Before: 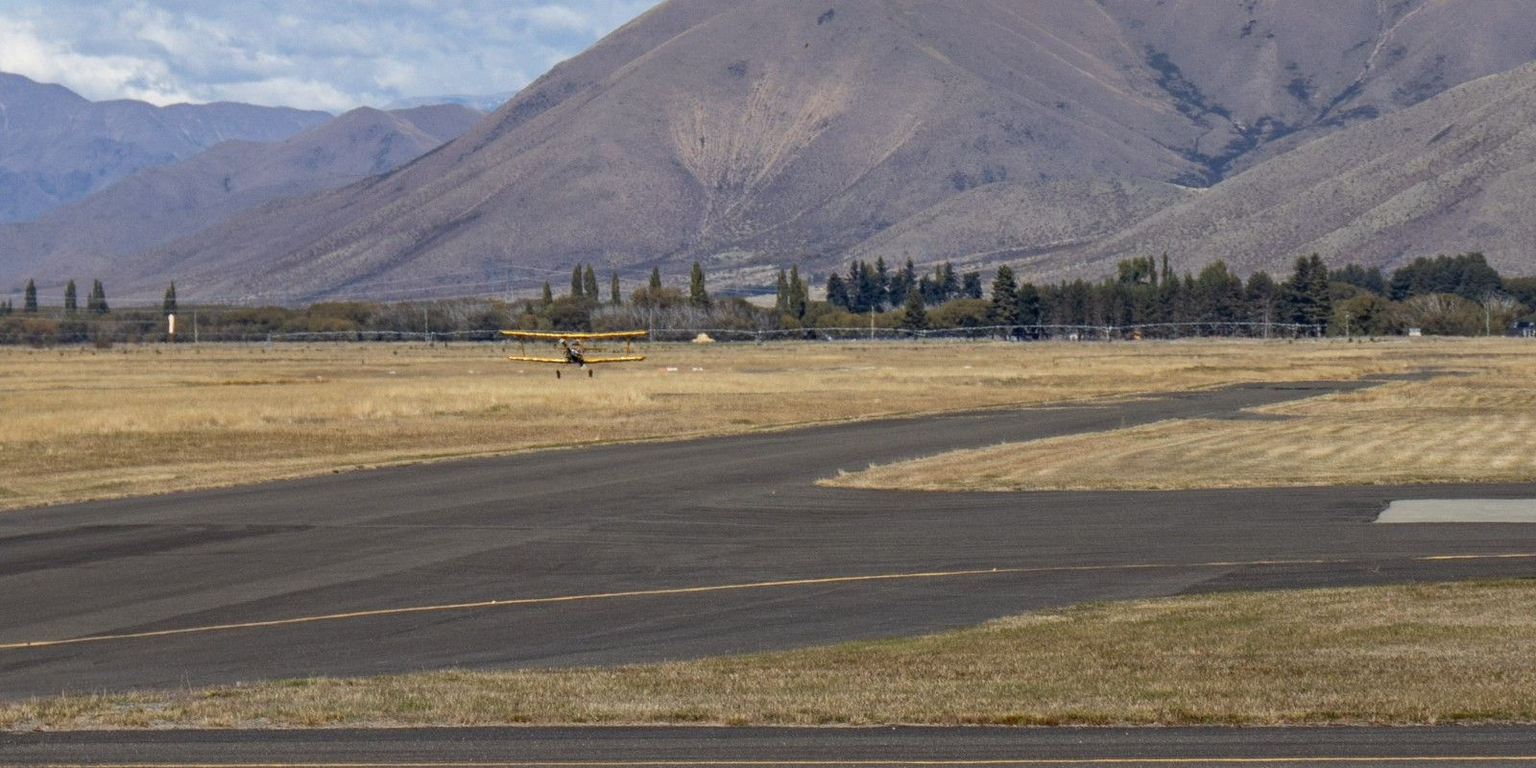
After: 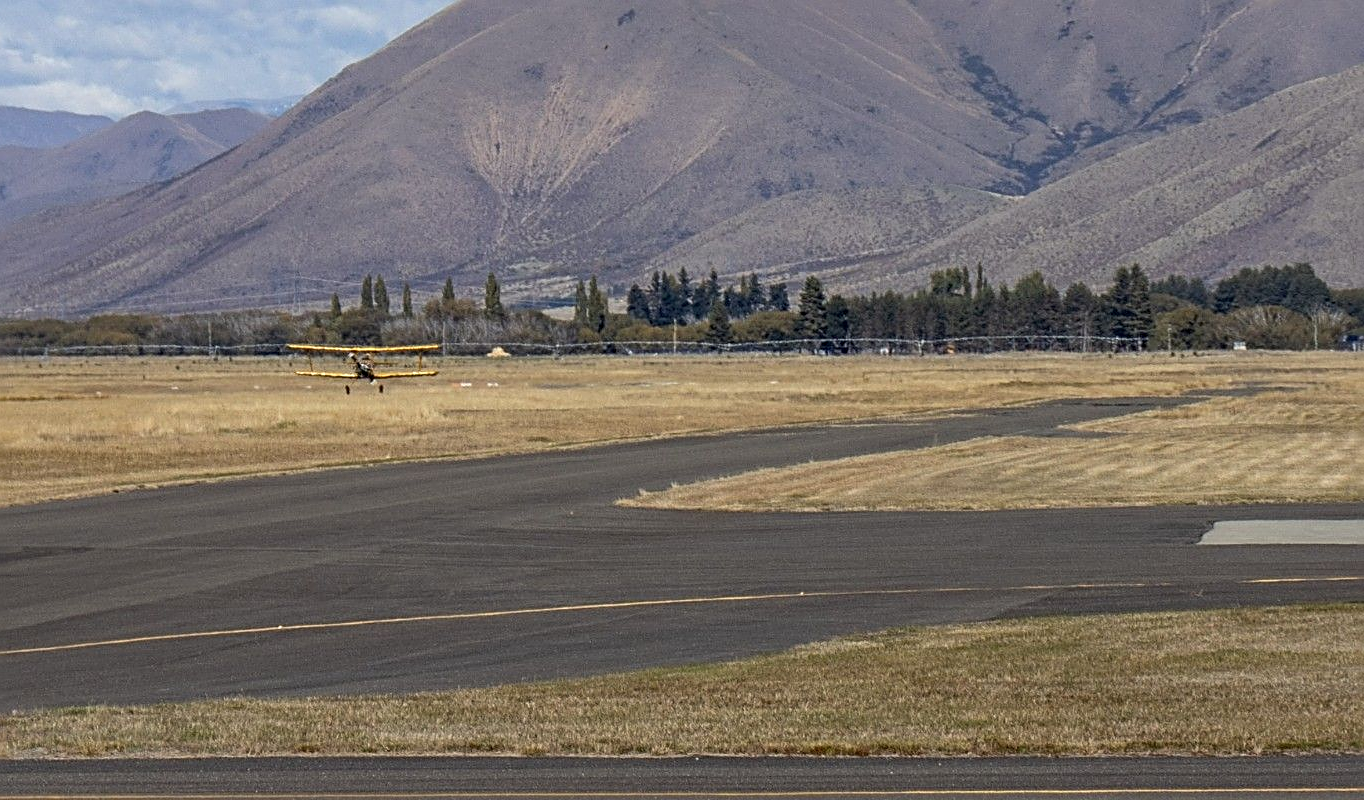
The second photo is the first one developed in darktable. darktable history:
crop and rotate: left 14.698%
contrast equalizer: y [[0.5, 0.488, 0.462, 0.461, 0.491, 0.5], [0.5 ×6], [0.5 ×6], [0 ×6], [0 ×6]], mix 0.134
sharpen: radius 2.534, amount 0.625
